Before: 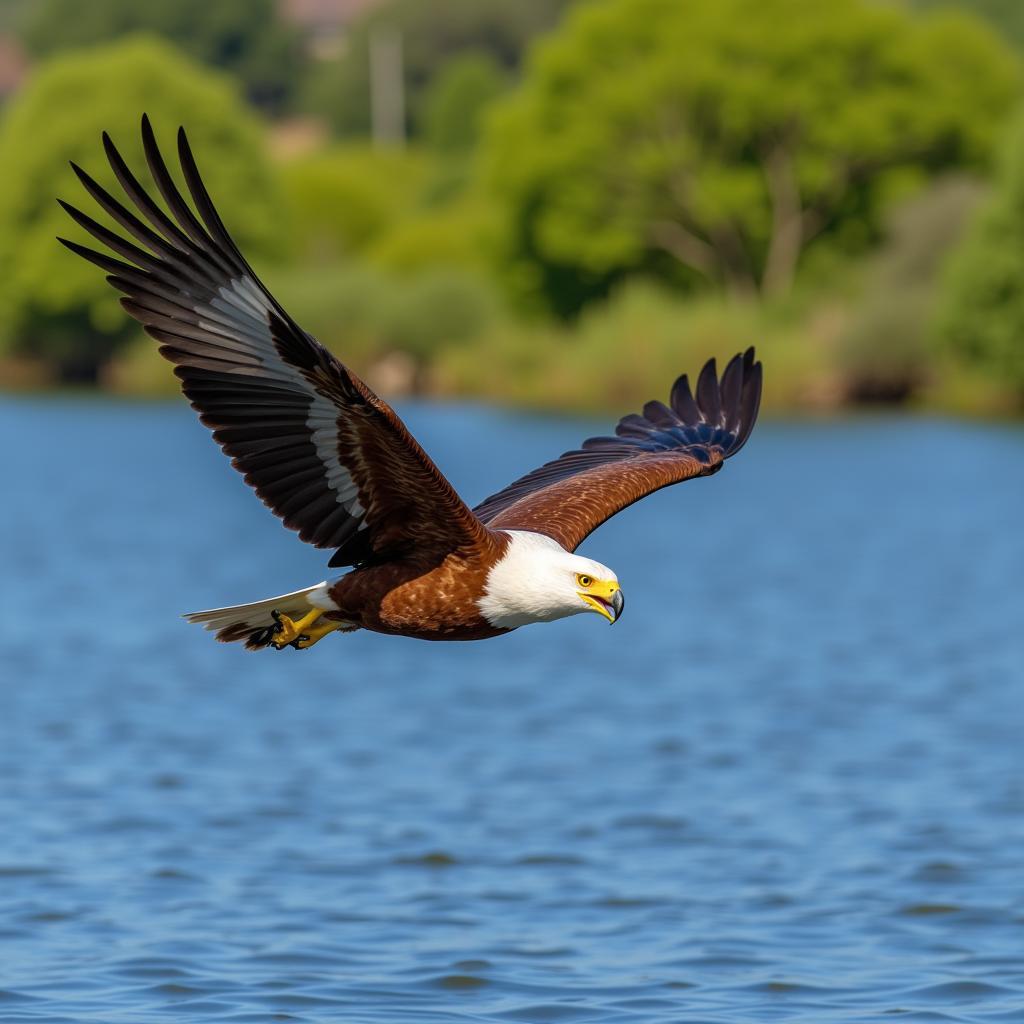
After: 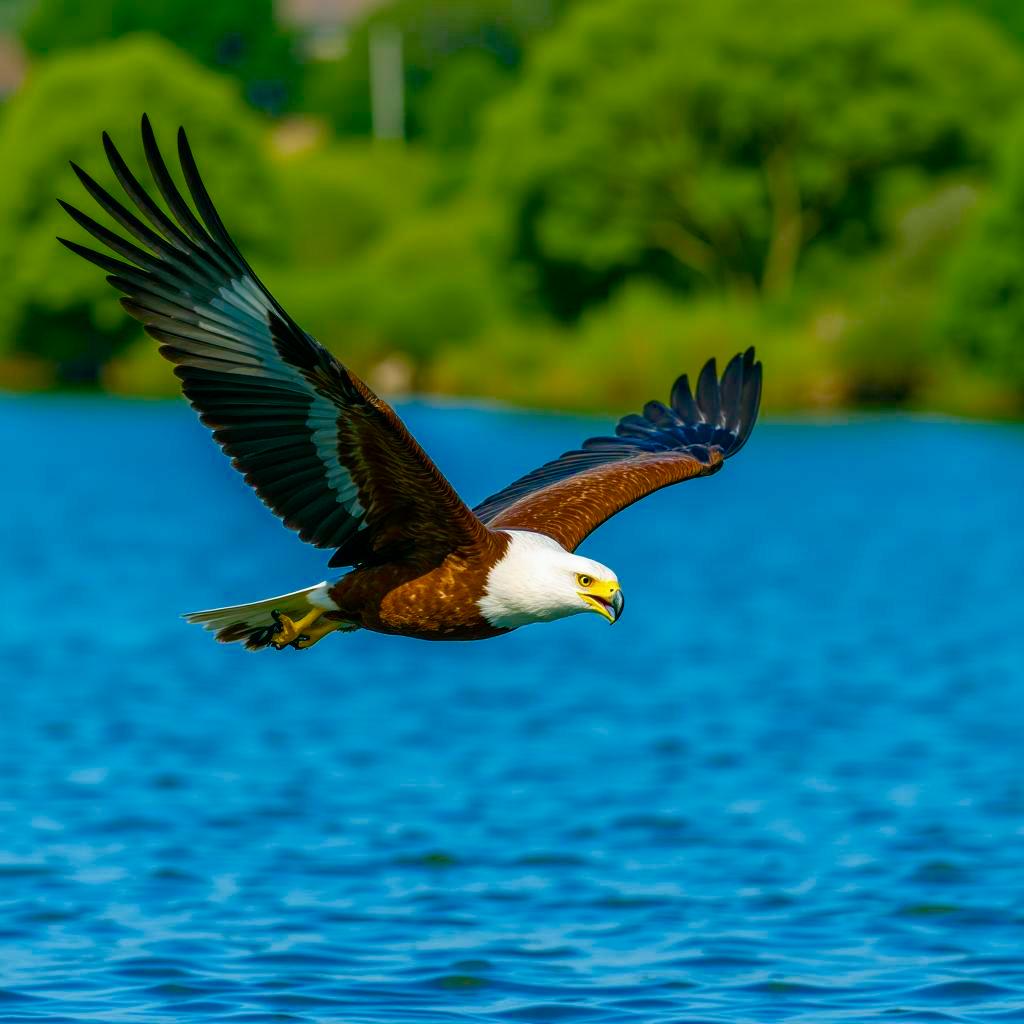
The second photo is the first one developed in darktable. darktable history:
contrast brightness saturation: saturation 0.177
color balance rgb: power › chroma 2.133%, power › hue 165.34°, linear chroma grading › shadows 19.598%, linear chroma grading › highlights 2.393%, linear chroma grading › mid-tones 10.137%, perceptual saturation grading › global saturation 20%, perceptual saturation grading › highlights -25.779%, perceptual saturation grading › shadows 25.806%, global vibrance -0.575%, saturation formula JzAzBz (2021)
